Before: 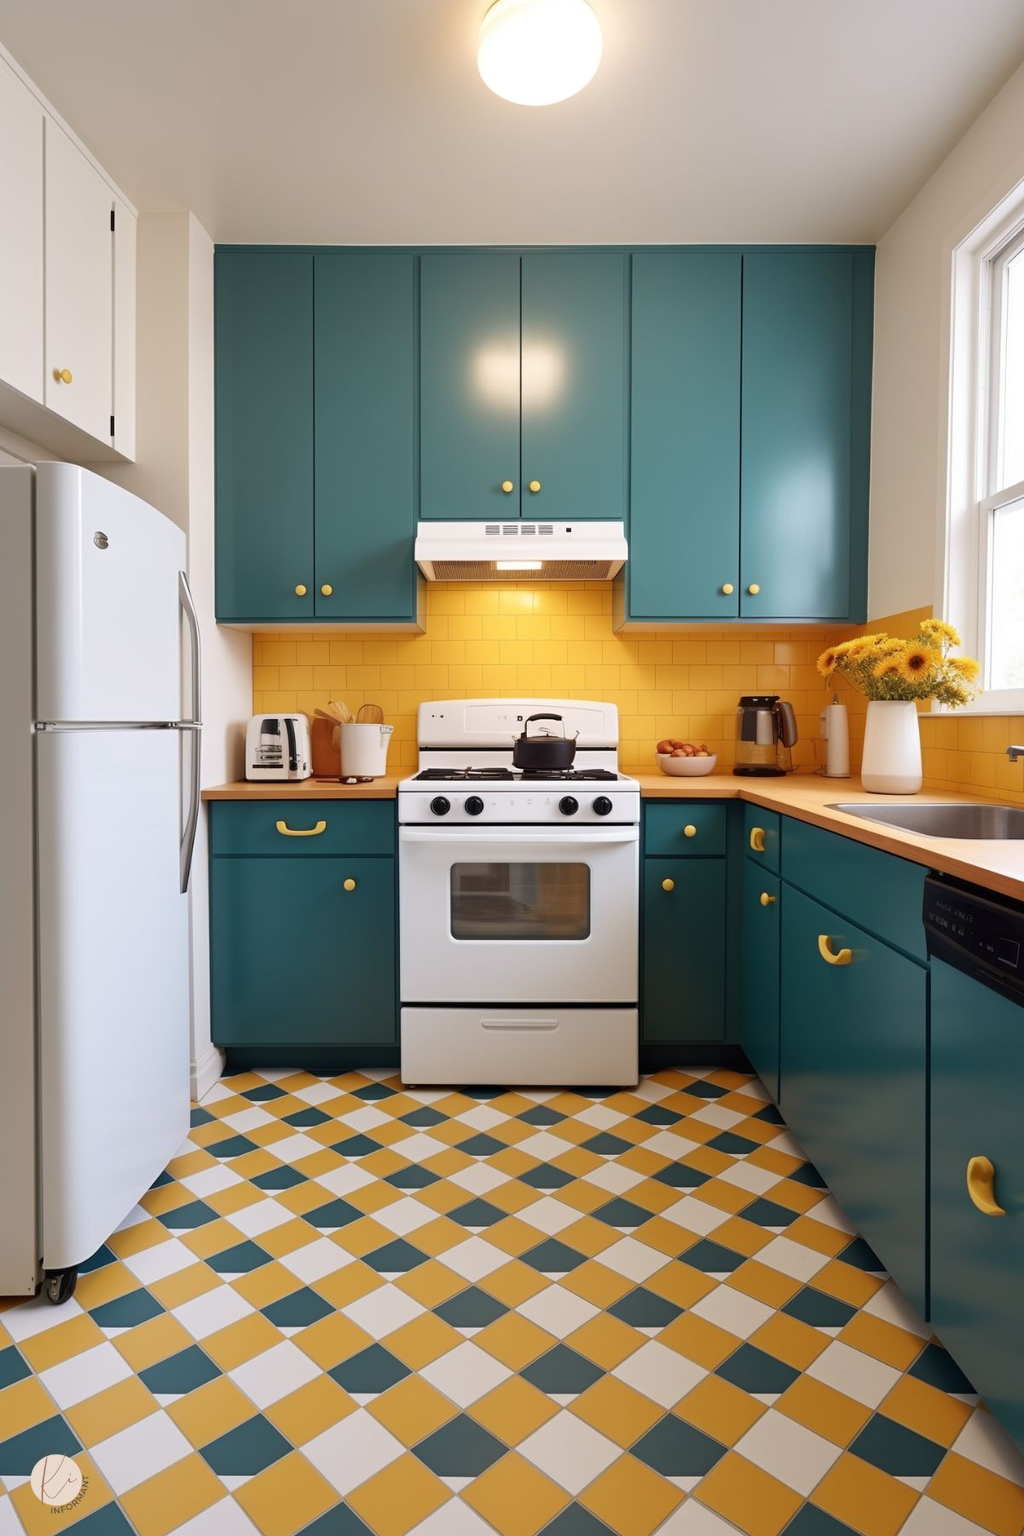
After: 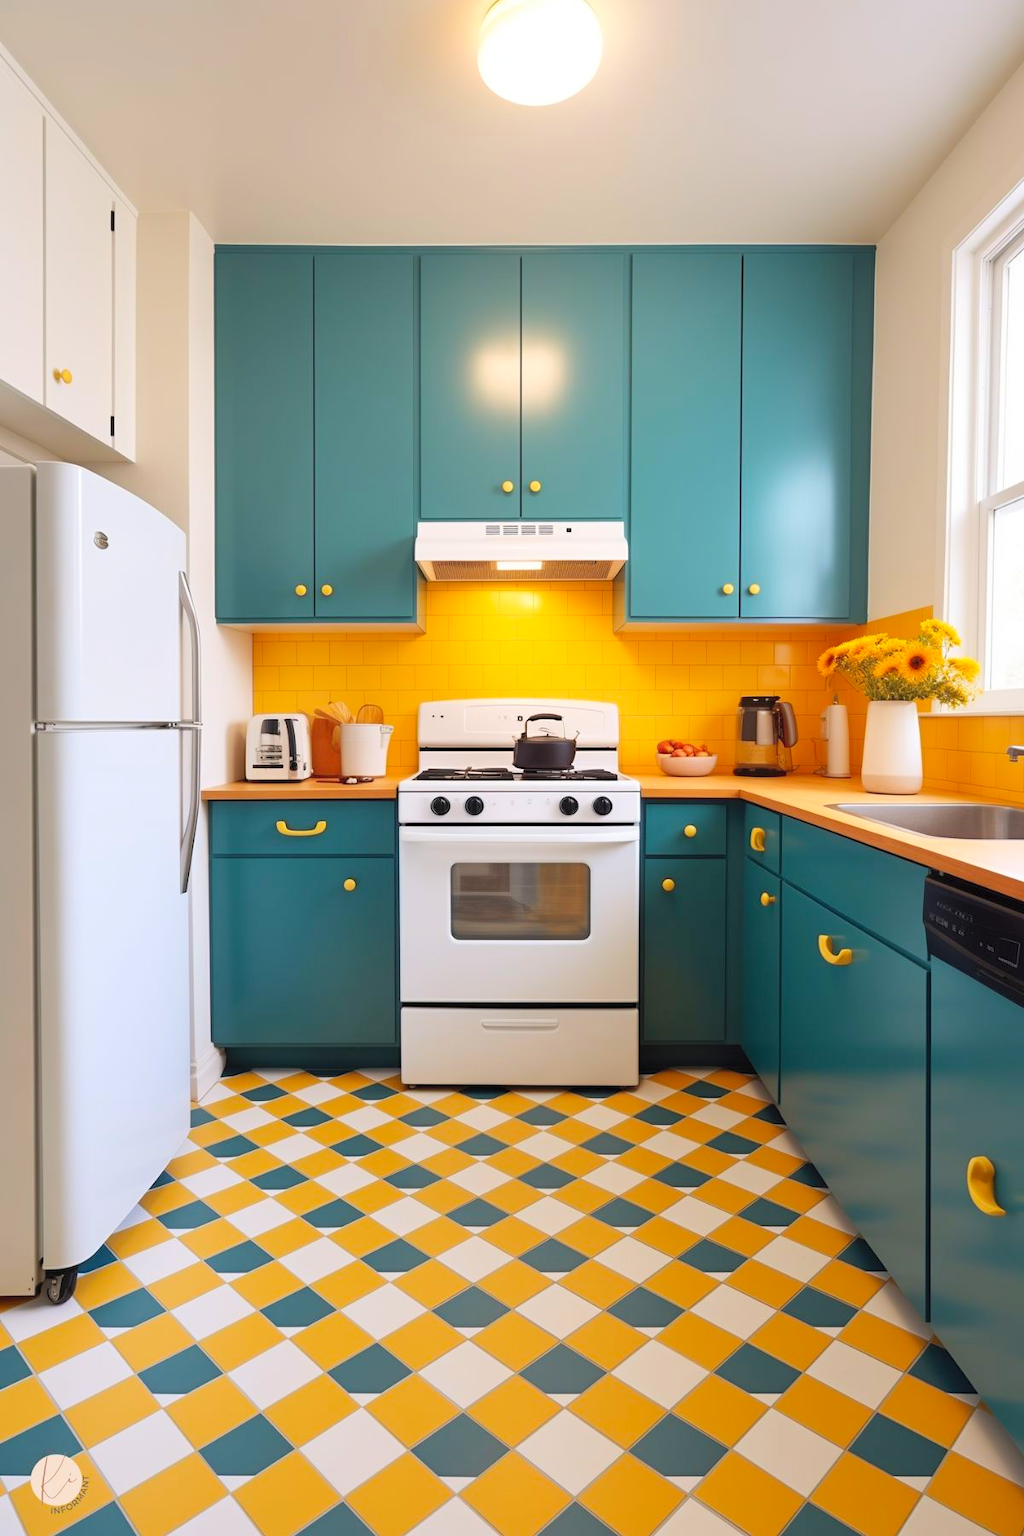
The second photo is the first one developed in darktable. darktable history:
contrast brightness saturation: contrast 0.068, brightness 0.175, saturation 0.415
